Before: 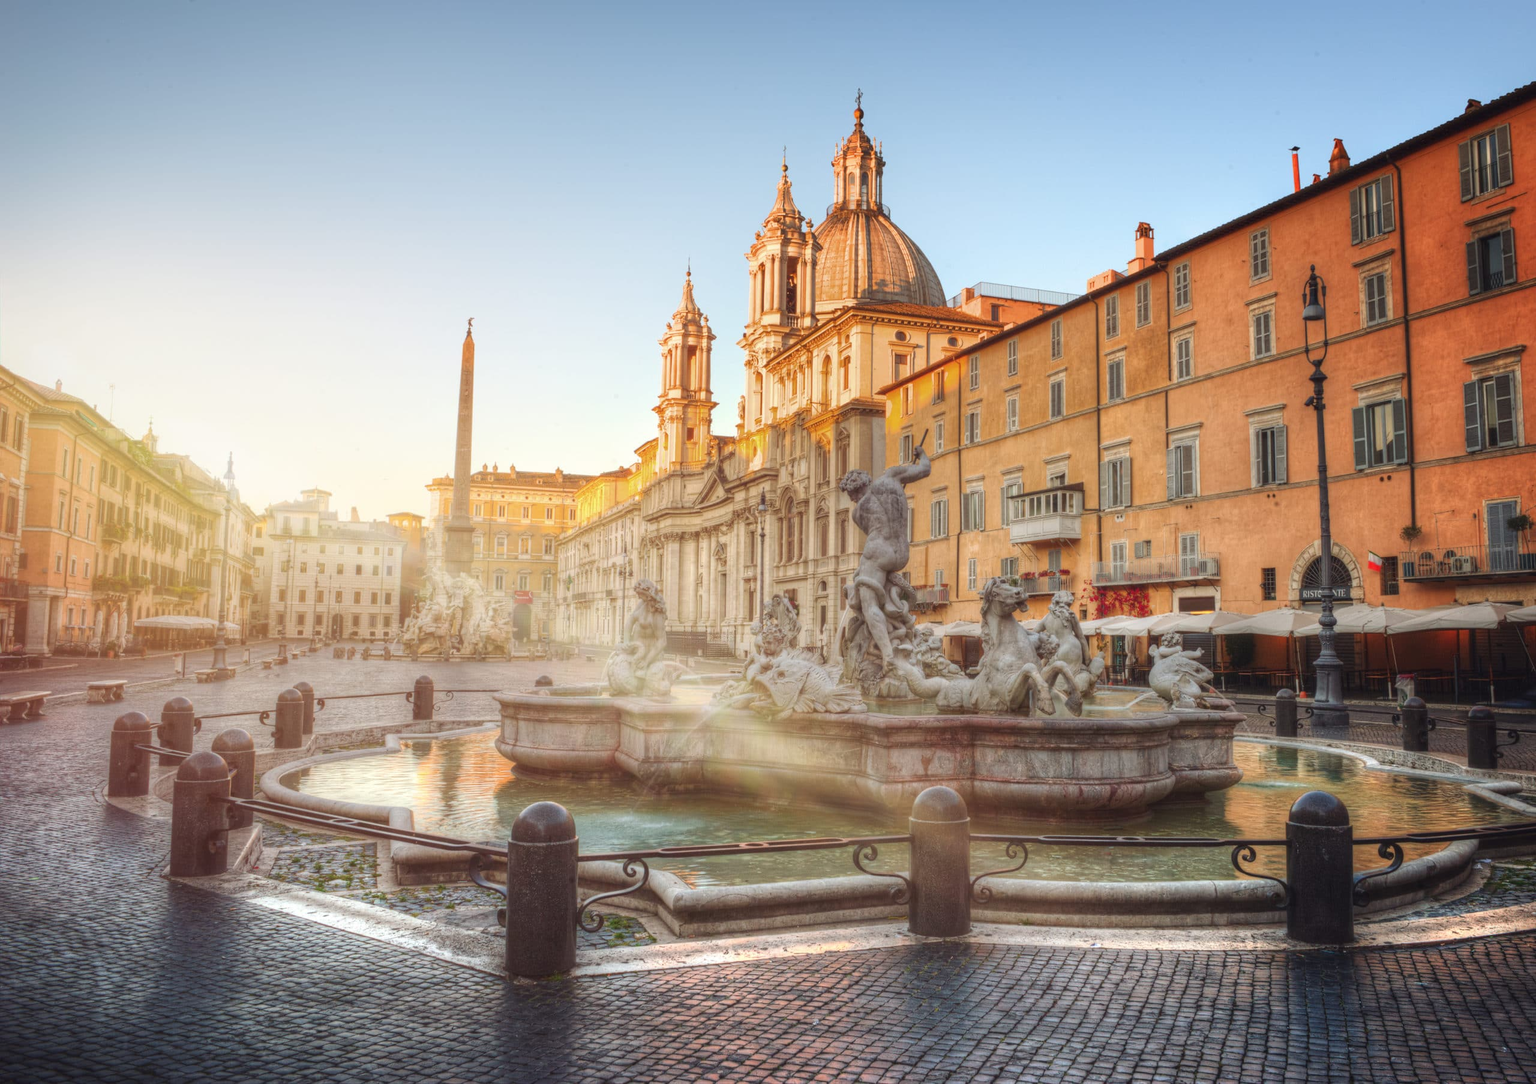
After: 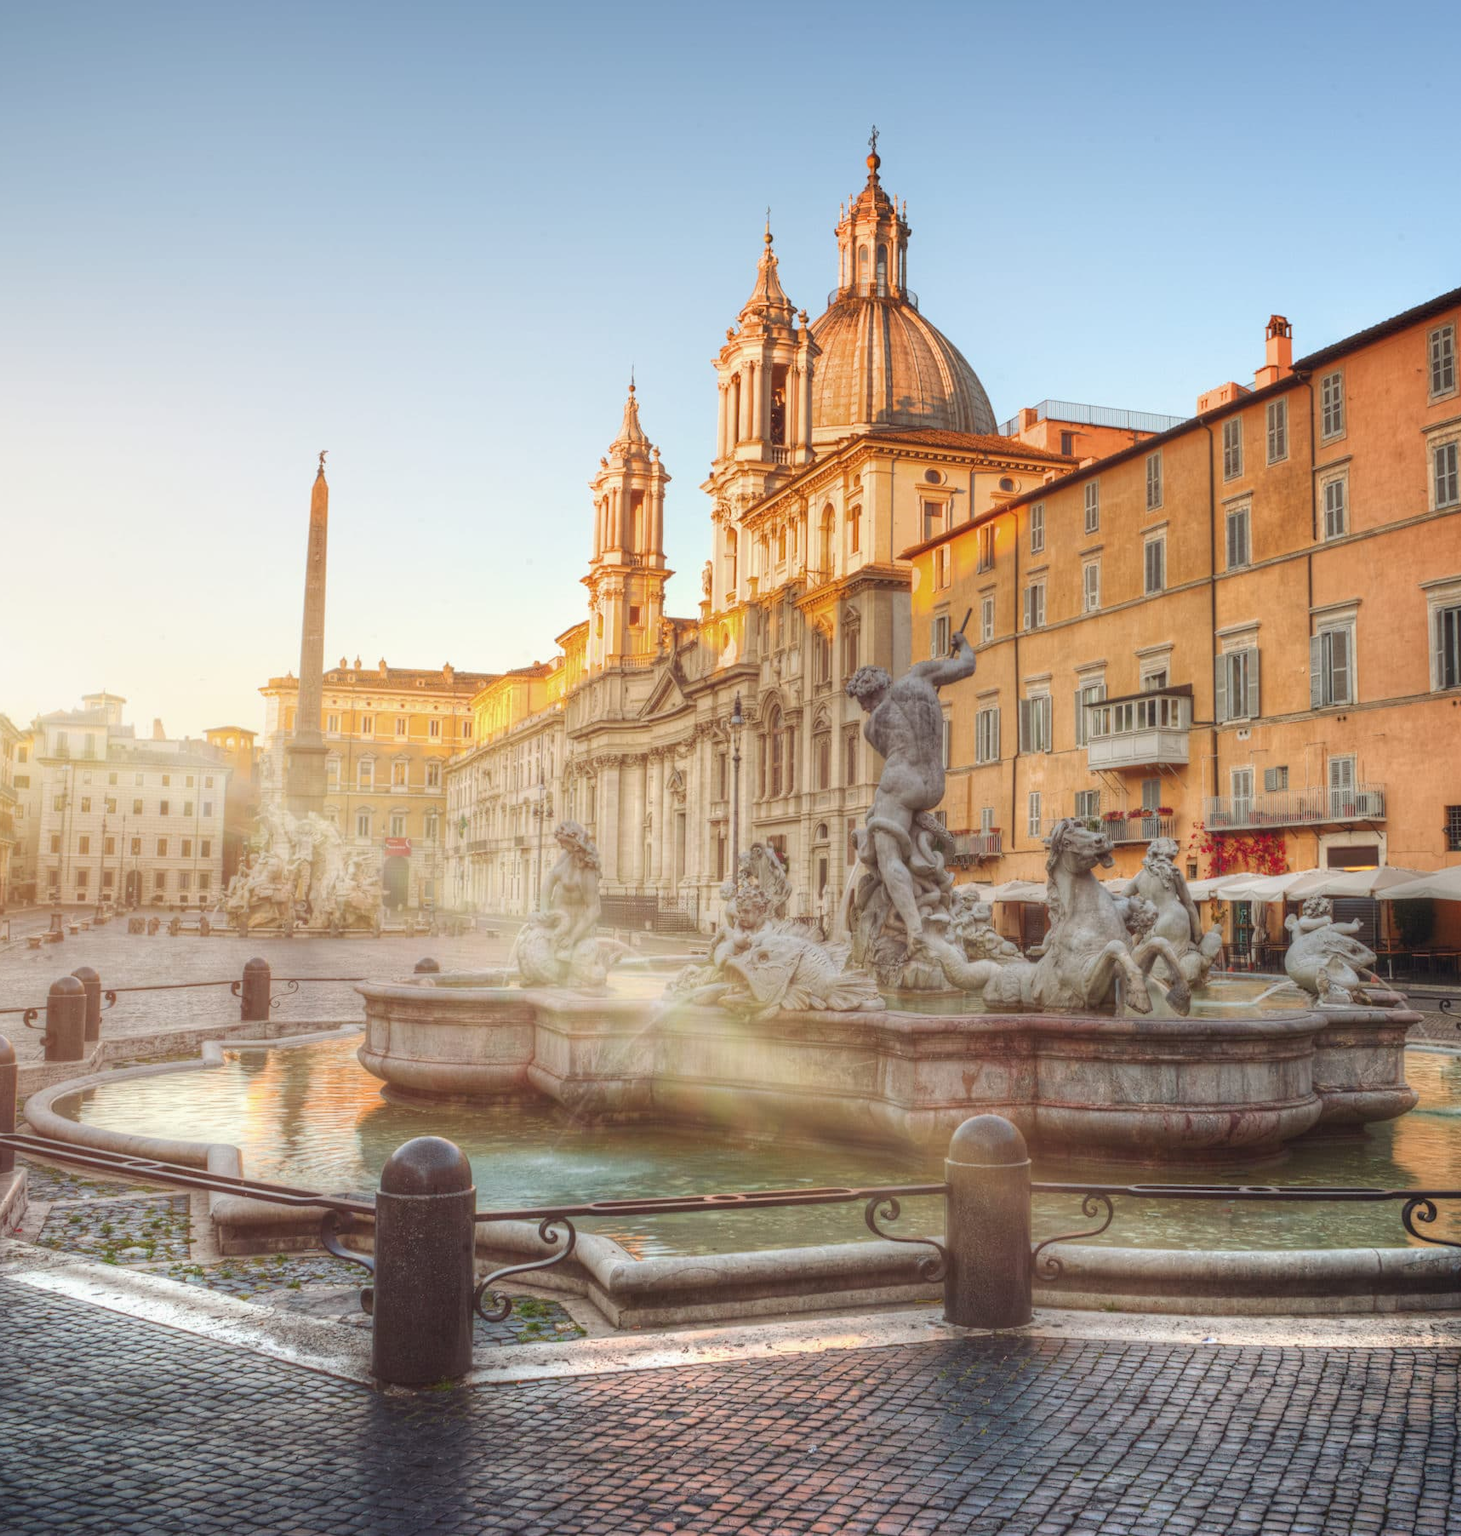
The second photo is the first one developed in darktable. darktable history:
crop and rotate: left 15.835%, right 17.079%
tone equalizer: -7 EV 0.197 EV, -6 EV 0.118 EV, -5 EV 0.057 EV, -4 EV 0.026 EV, -2 EV -0.028 EV, -1 EV -0.054 EV, +0 EV -0.061 EV, edges refinement/feathering 500, mask exposure compensation -1.57 EV, preserve details no
